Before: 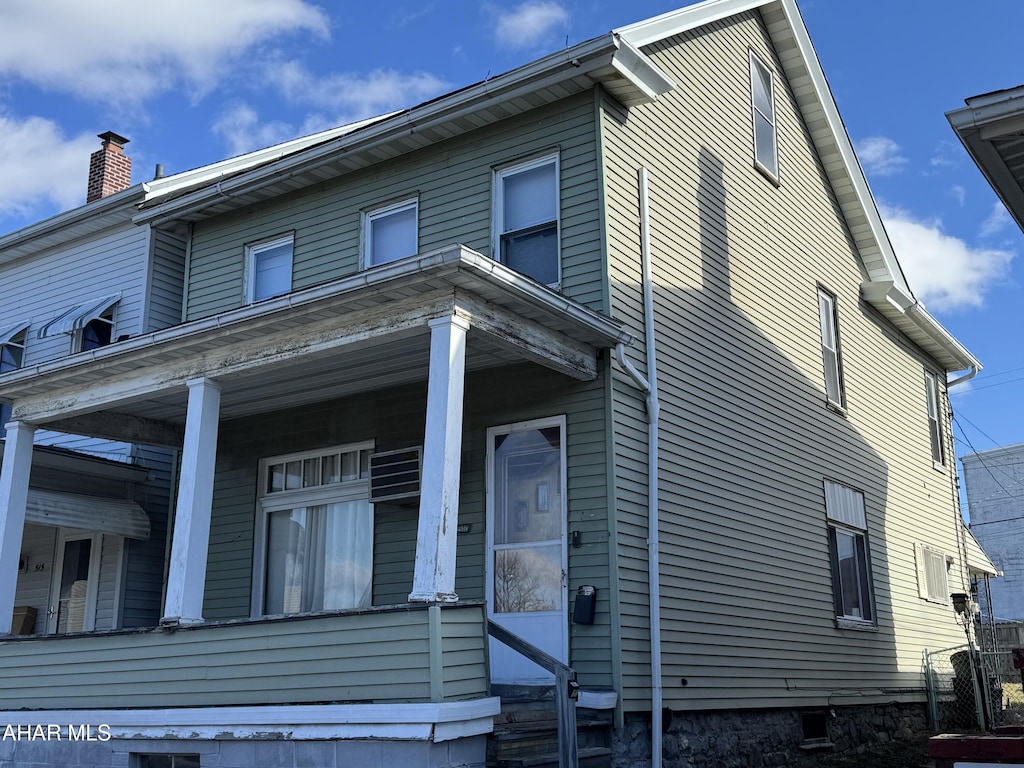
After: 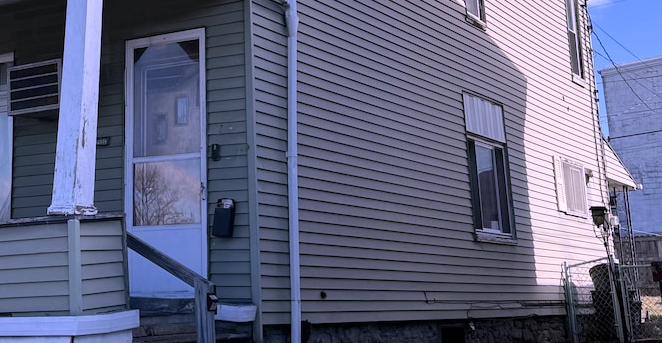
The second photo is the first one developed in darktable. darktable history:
color correction: highlights a* 15.49, highlights b* -20.7
crop and rotate: left 35.261%, top 50.415%, bottom 4.803%
